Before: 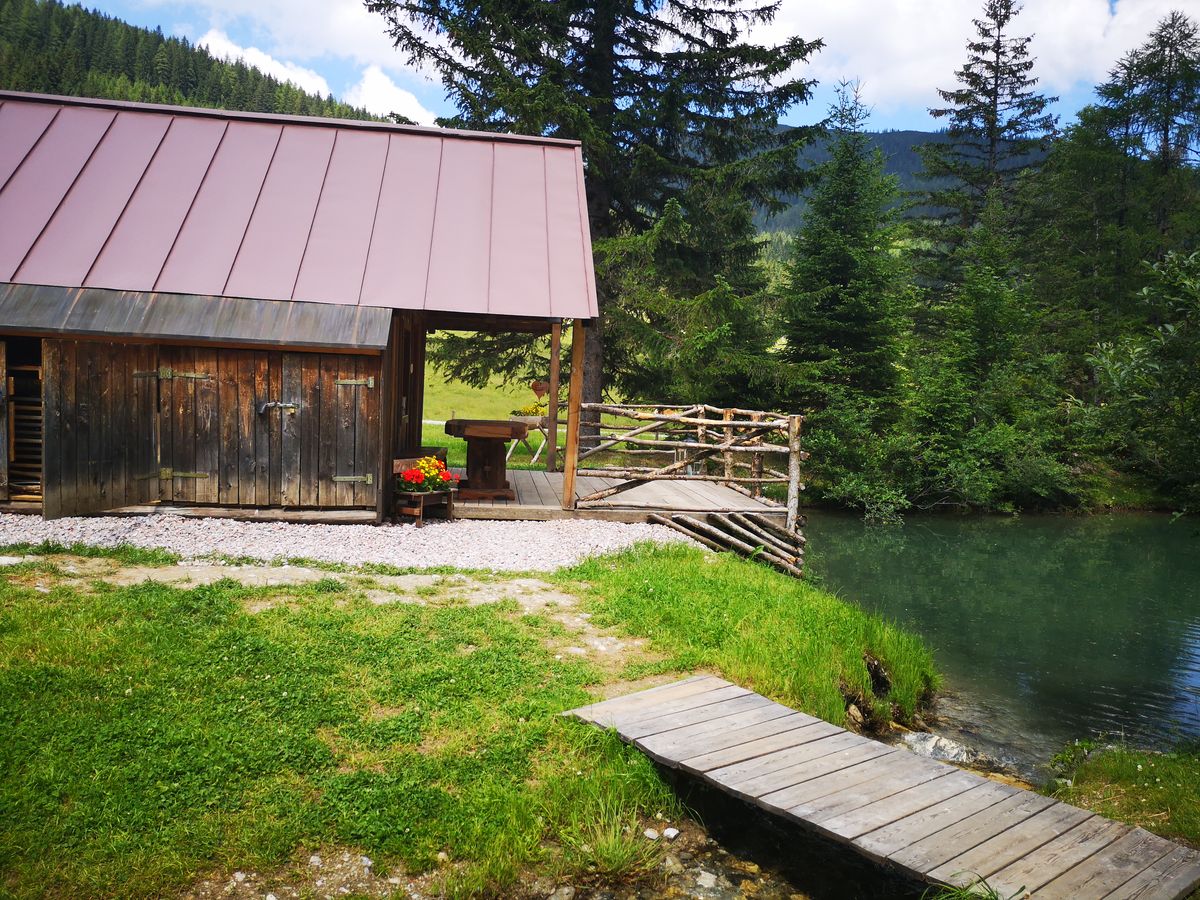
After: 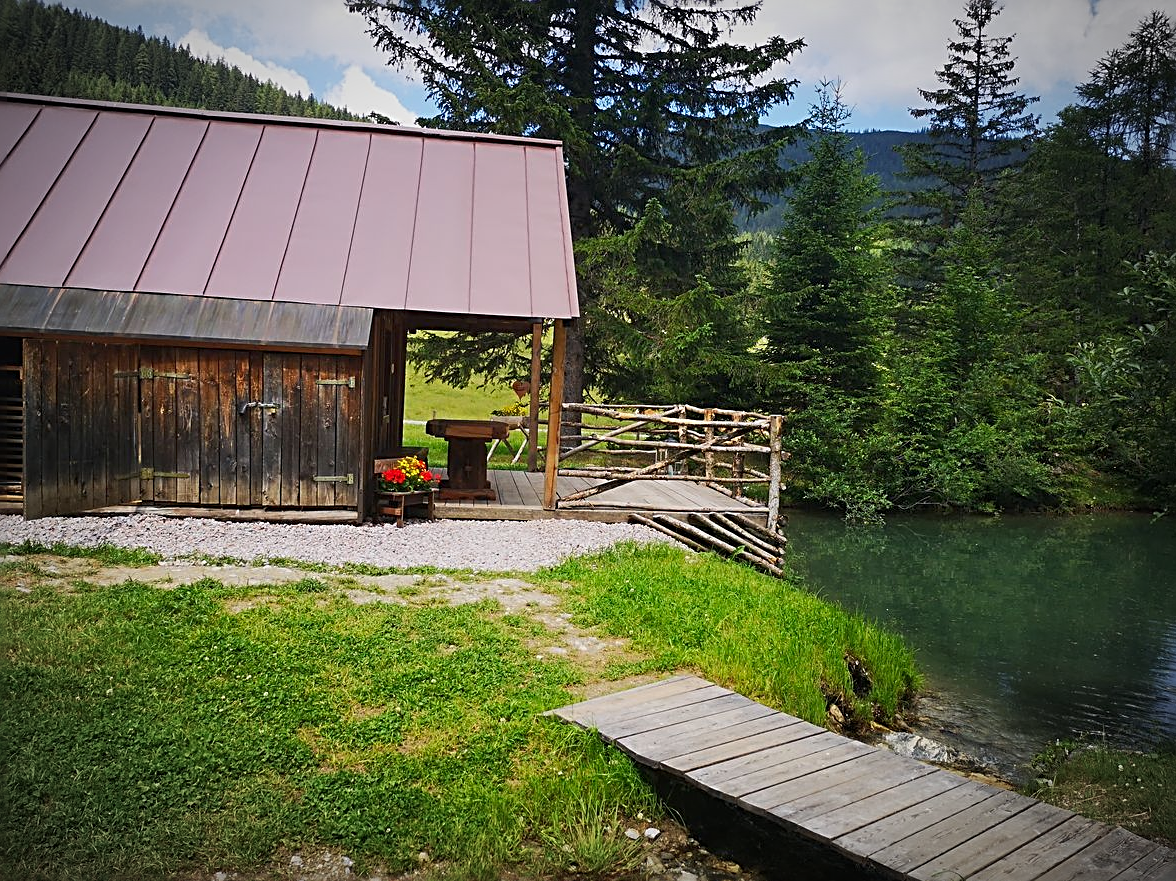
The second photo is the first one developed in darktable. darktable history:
crop: left 1.666%, right 0.266%, bottom 2.073%
shadows and highlights: radius 122.05, shadows 21.5, white point adjustment -9.61, highlights -13.13, soften with gaussian
sharpen: radius 2.574, amount 0.68
vignetting: automatic ratio true
